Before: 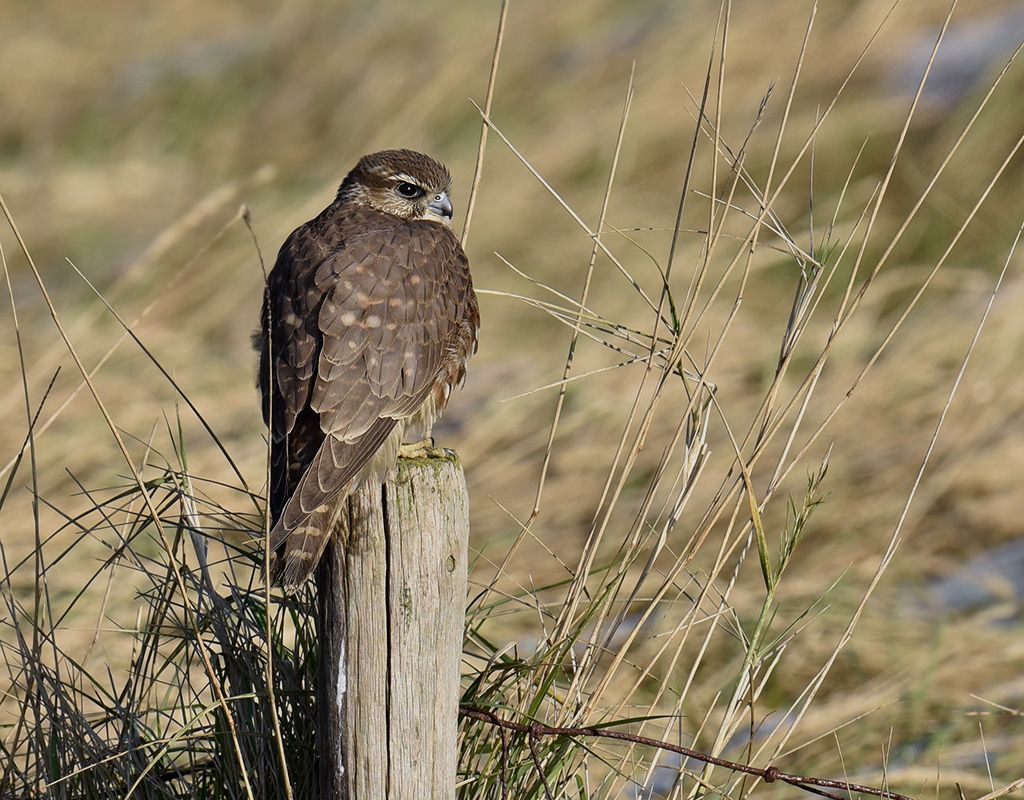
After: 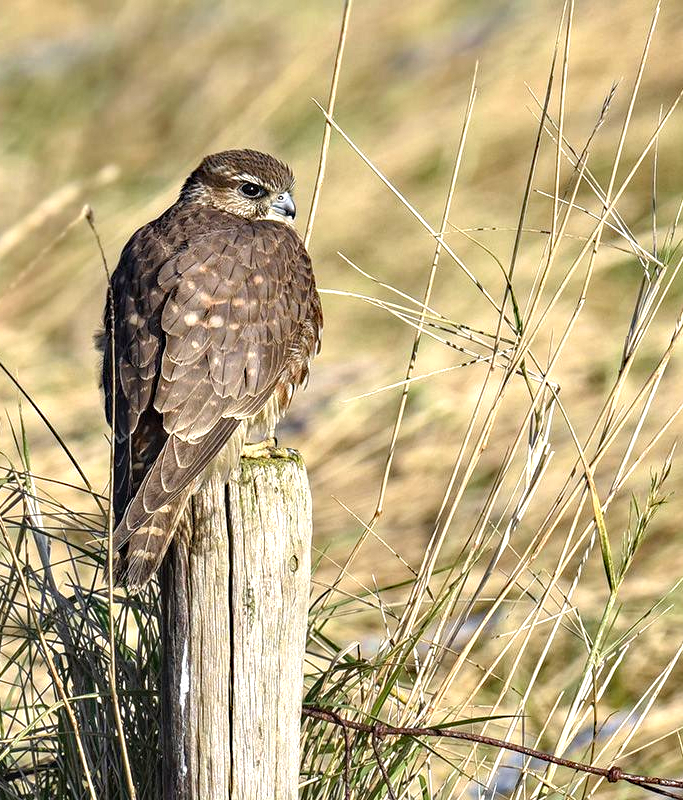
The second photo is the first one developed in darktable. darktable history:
haze removal: compatibility mode true, adaptive false
crop and rotate: left 15.369%, right 17.898%
exposure: black level correction 0, exposure 1.012 EV, compensate highlight preservation false
local contrast: on, module defaults
